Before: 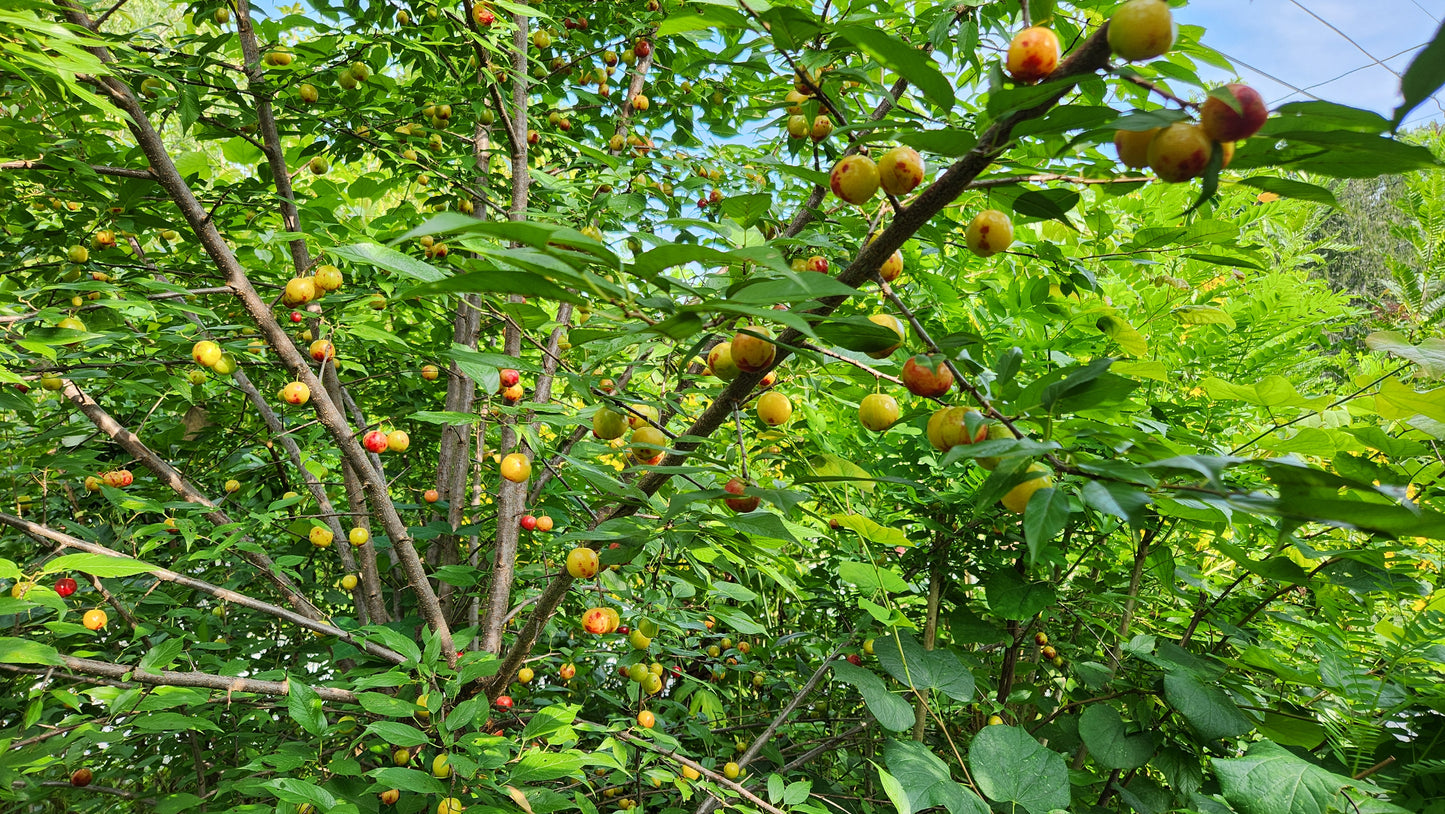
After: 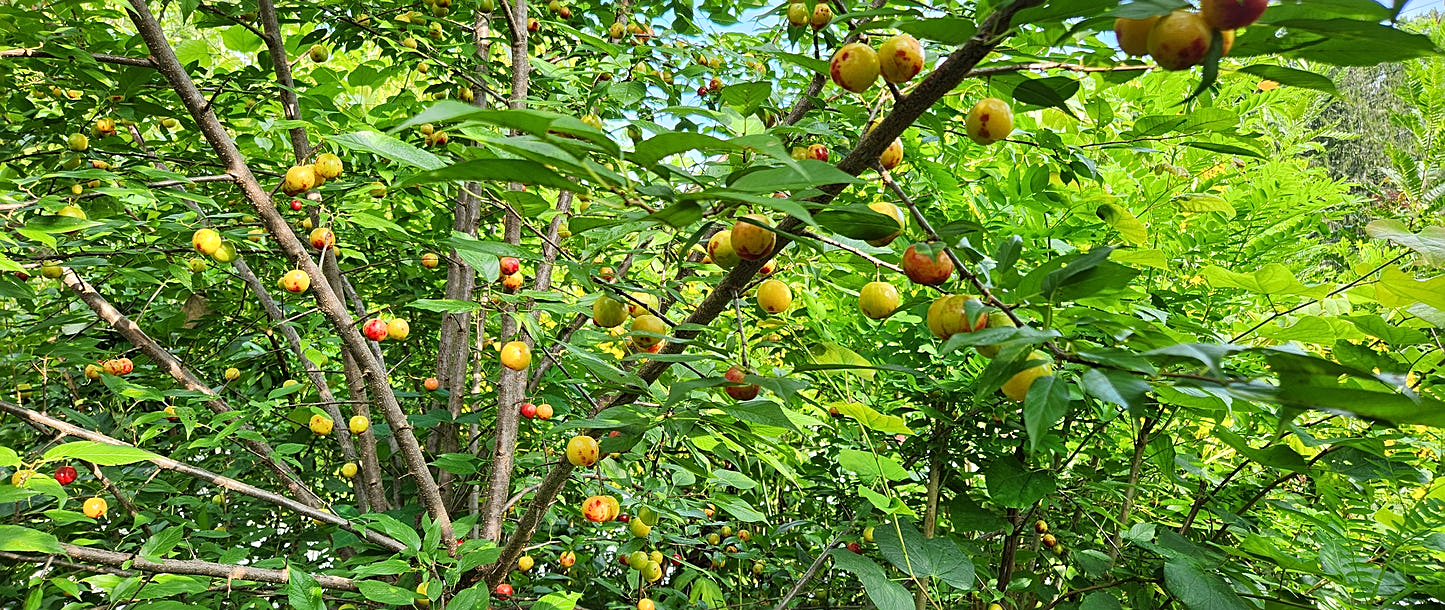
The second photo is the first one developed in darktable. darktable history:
exposure: exposure 0.217 EV, compensate highlight preservation false
crop: top 13.819%, bottom 11.169%
sharpen: on, module defaults
